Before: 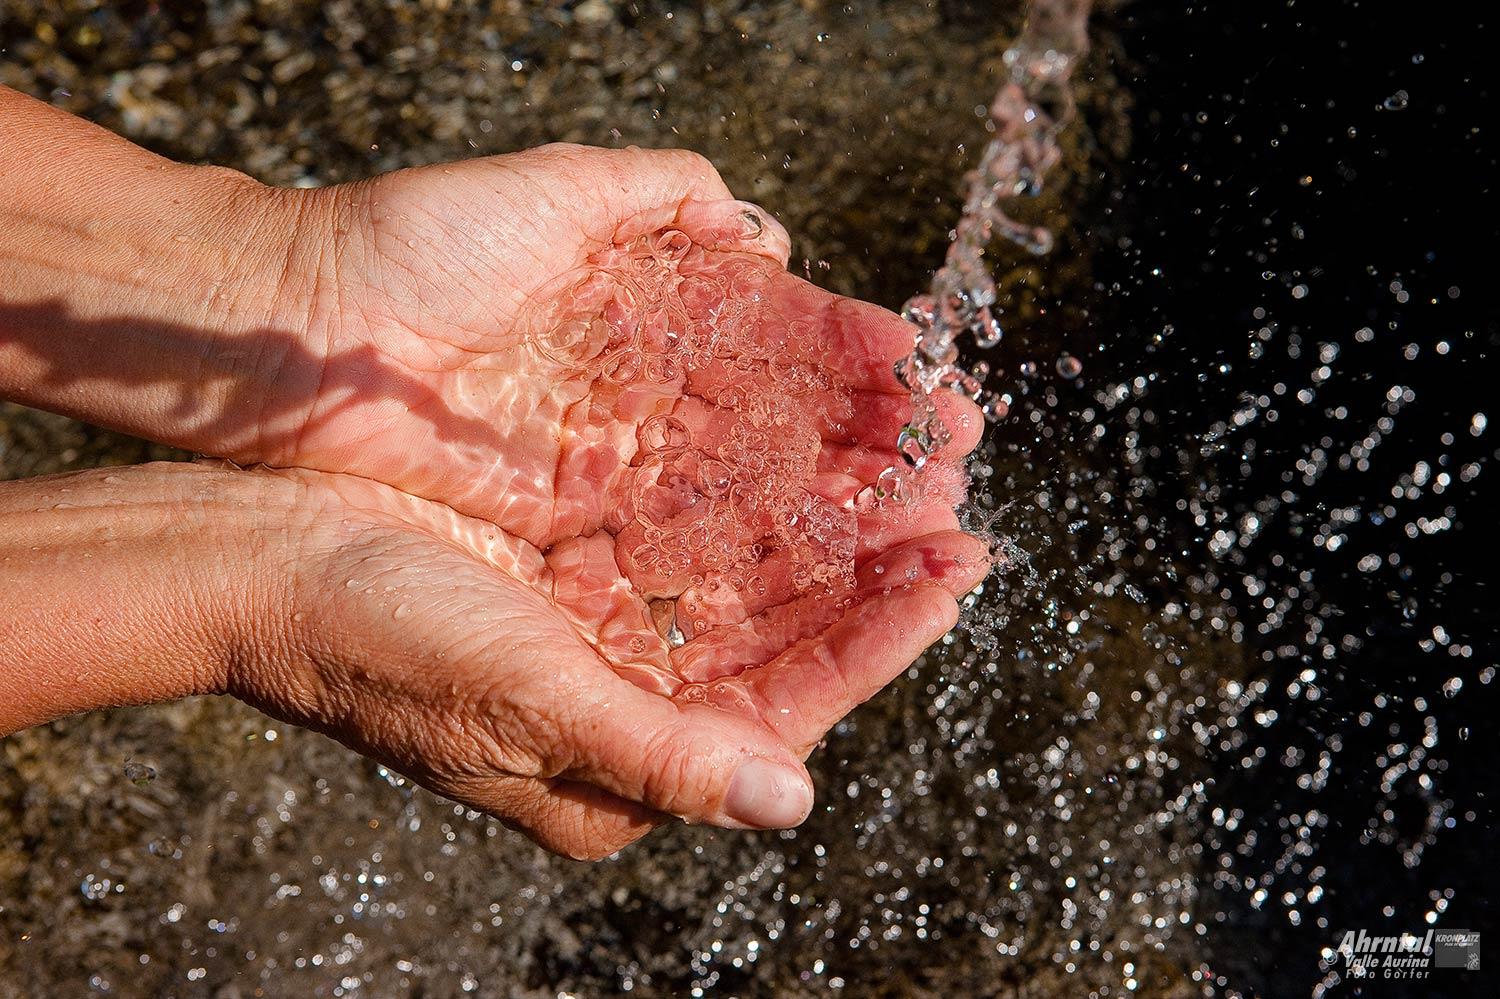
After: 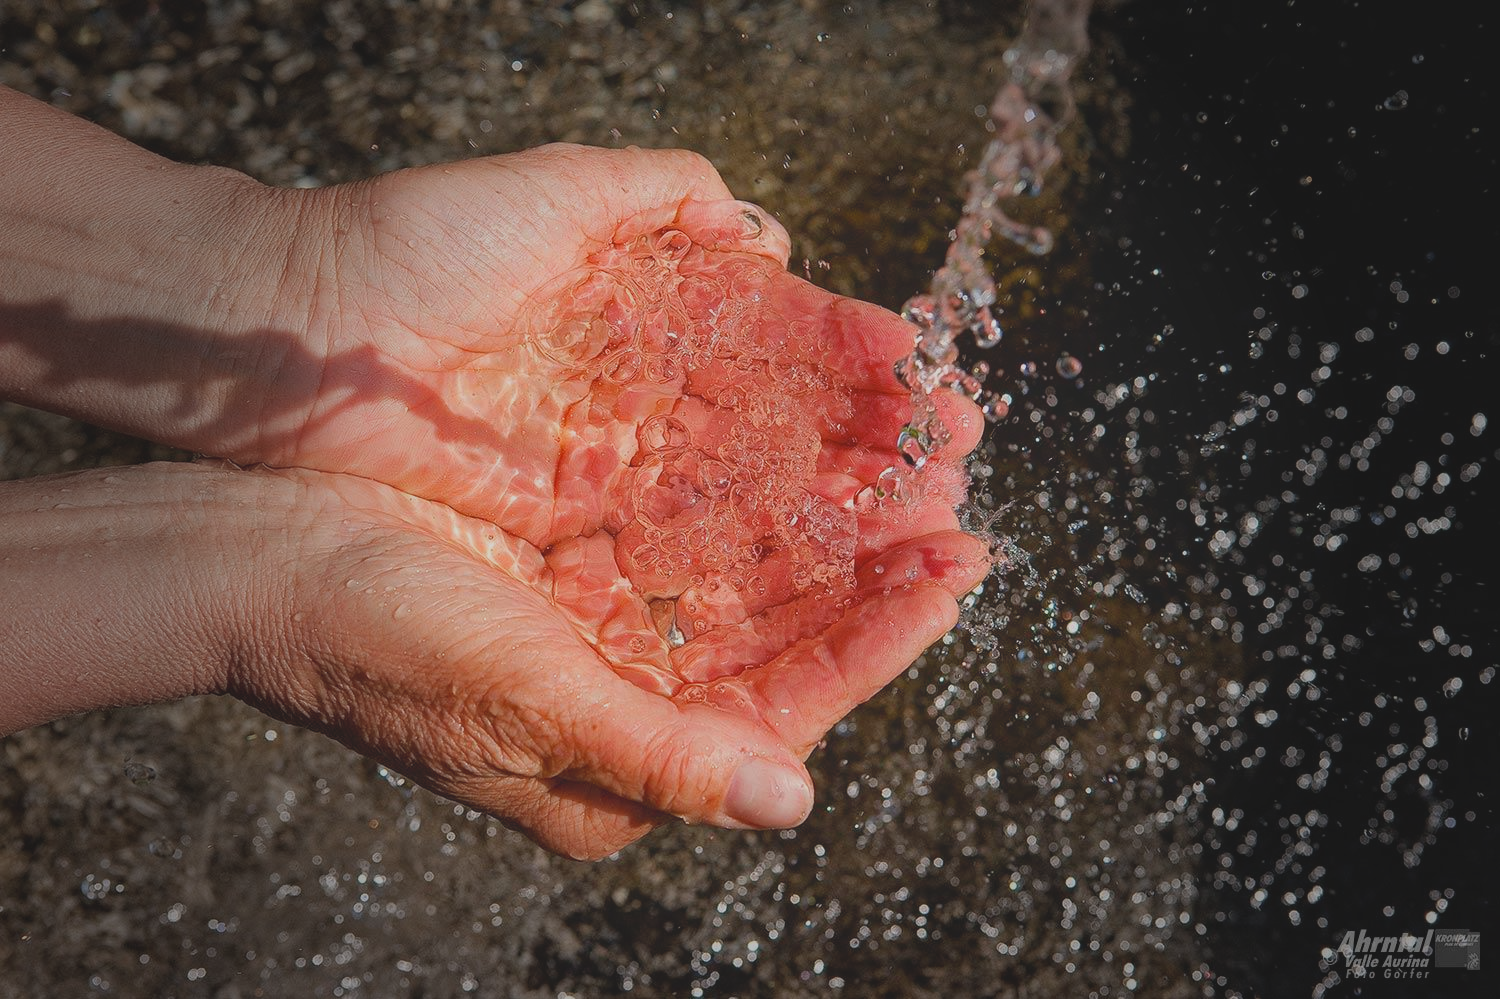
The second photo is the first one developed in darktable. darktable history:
vignetting: fall-off start 40.49%, fall-off radius 40.41%, unbound false
contrast brightness saturation: contrast -0.291
